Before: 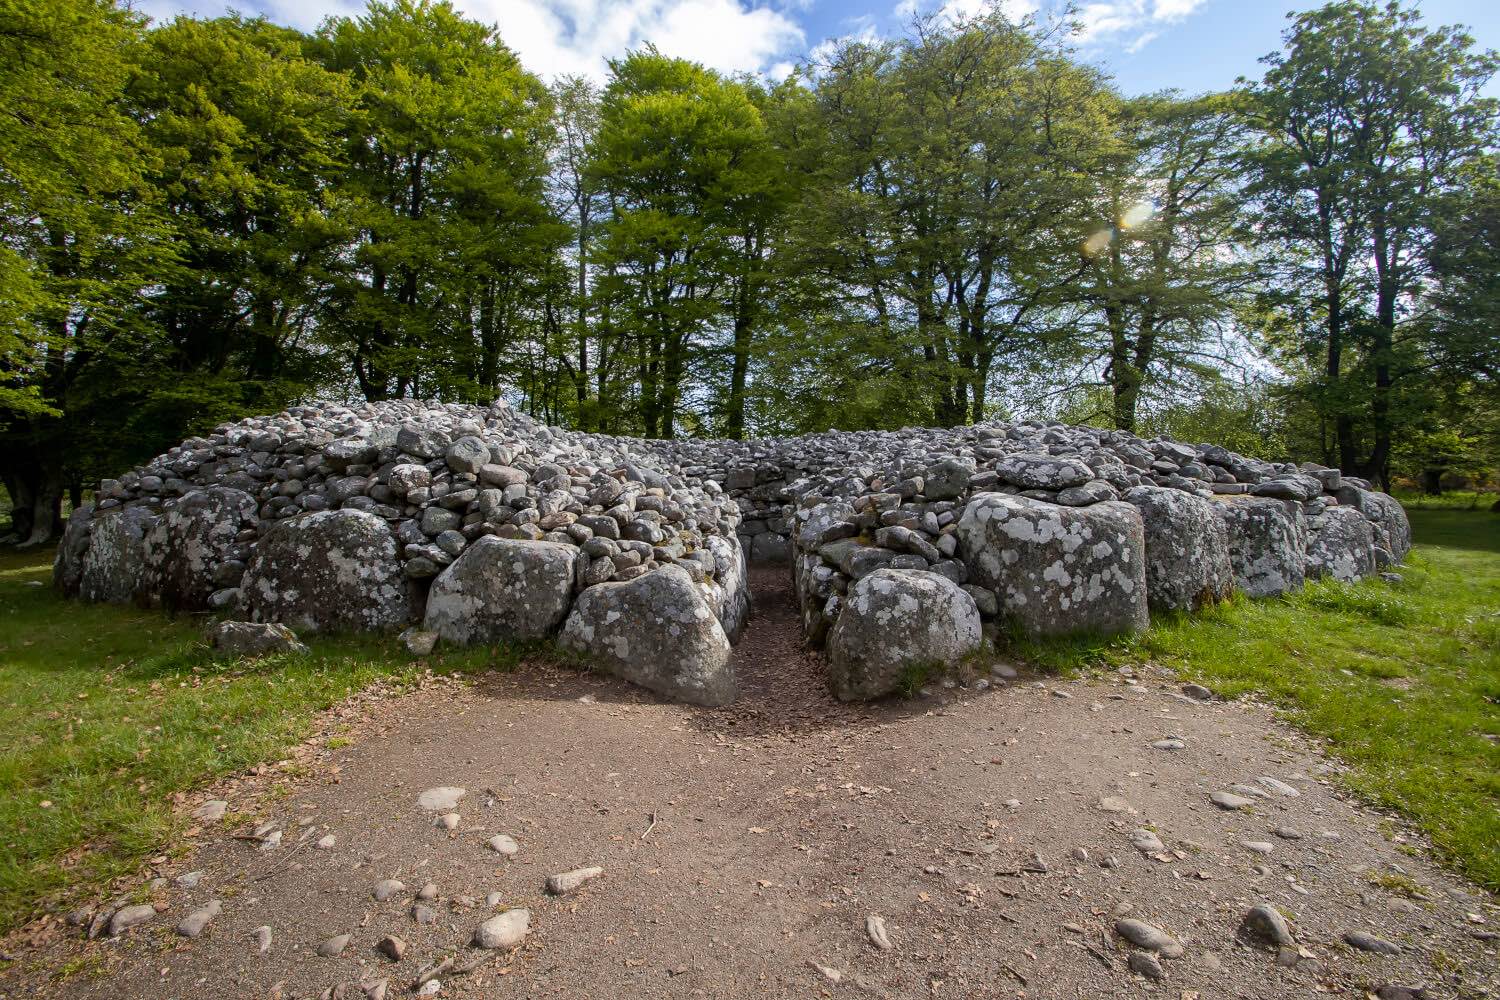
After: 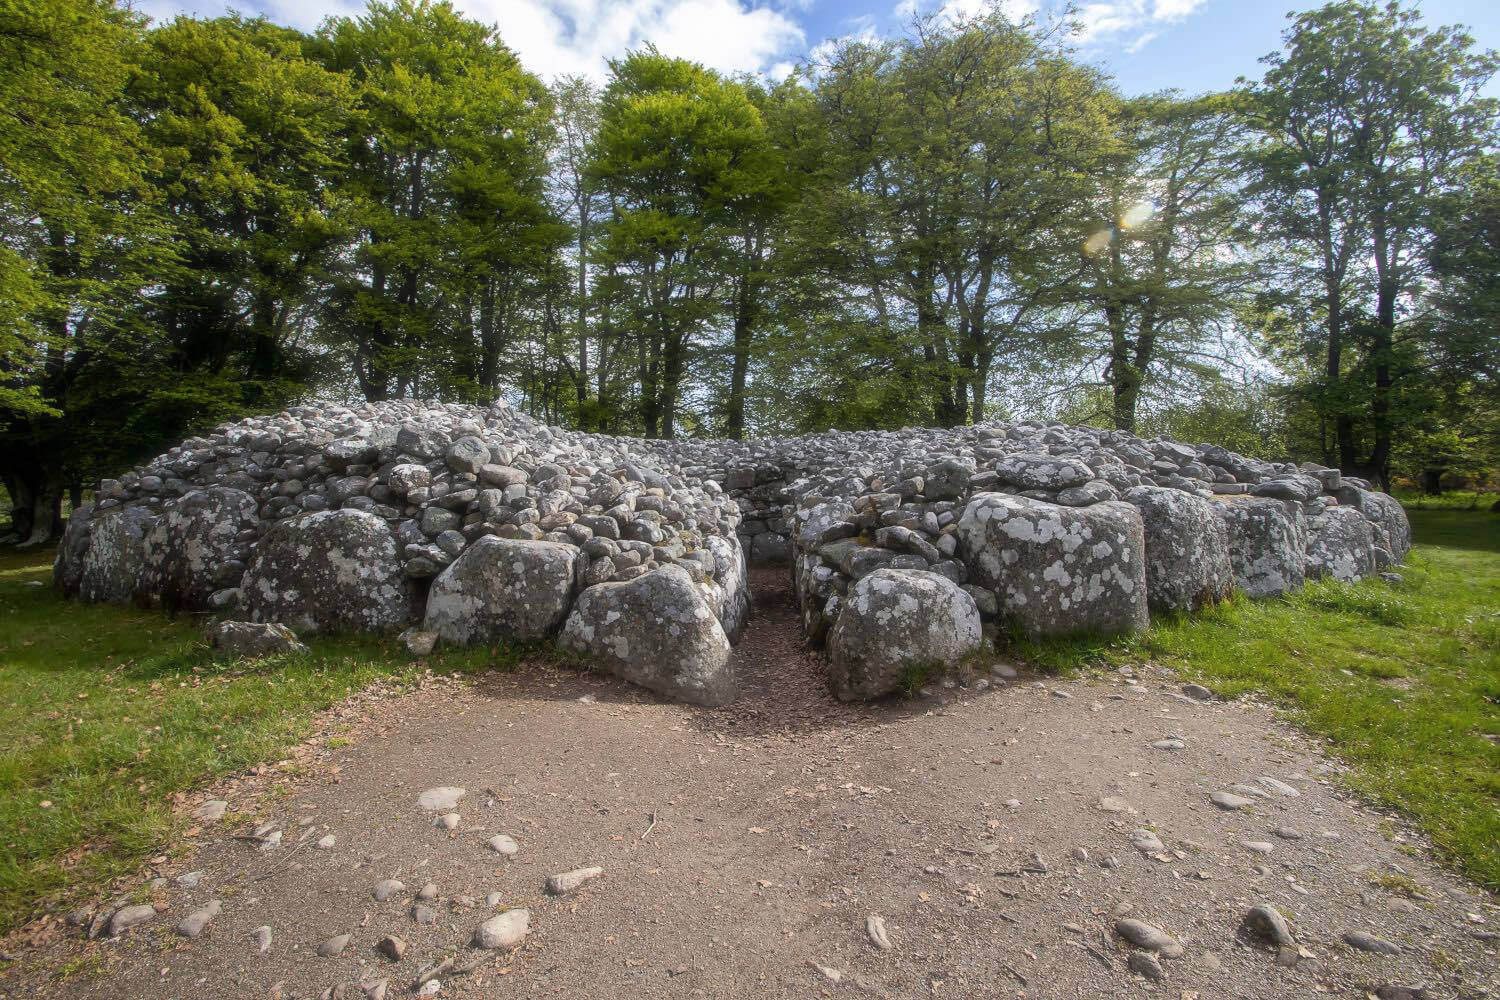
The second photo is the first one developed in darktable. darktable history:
haze removal: strength -0.1, adaptive false
